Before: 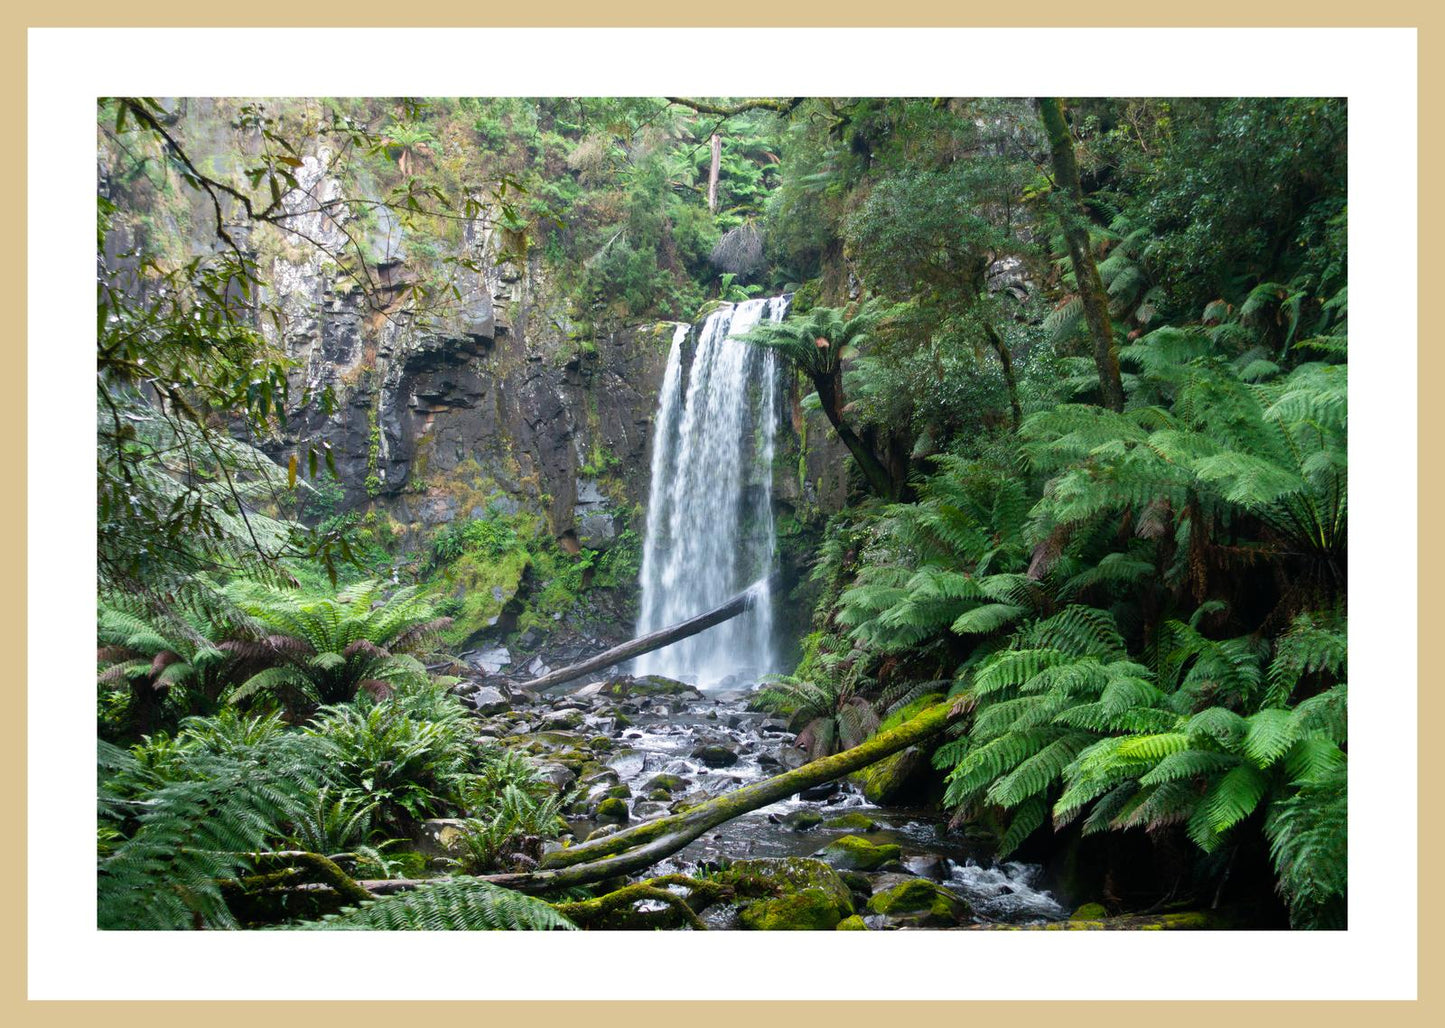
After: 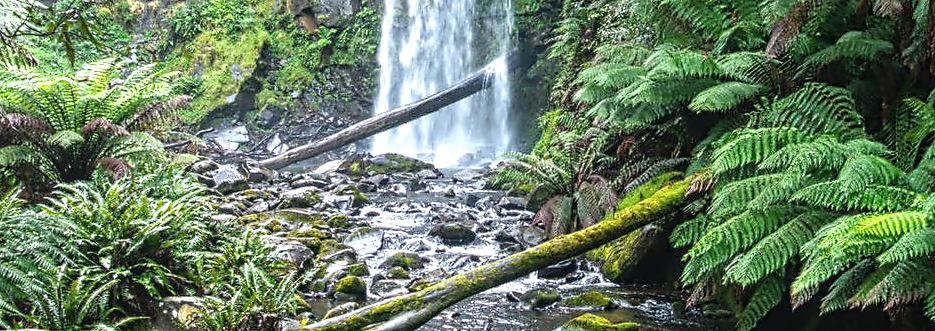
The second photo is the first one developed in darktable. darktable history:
contrast equalizer: octaves 7, y [[0.5, 0.5, 0.5, 0.515, 0.749, 0.84], [0.5 ×6], [0.5 ×6], [0, 0, 0, 0.001, 0.067, 0.262], [0 ×6]]
contrast brightness saturation: saturation -0.085
exposure: black level correction 0, exposure 0.691 EV, compensate highlight preservation false
local contrast: detail 110%
crop: left 18.143%, top 50.874%, right 17.105%, bottom 16.837%
